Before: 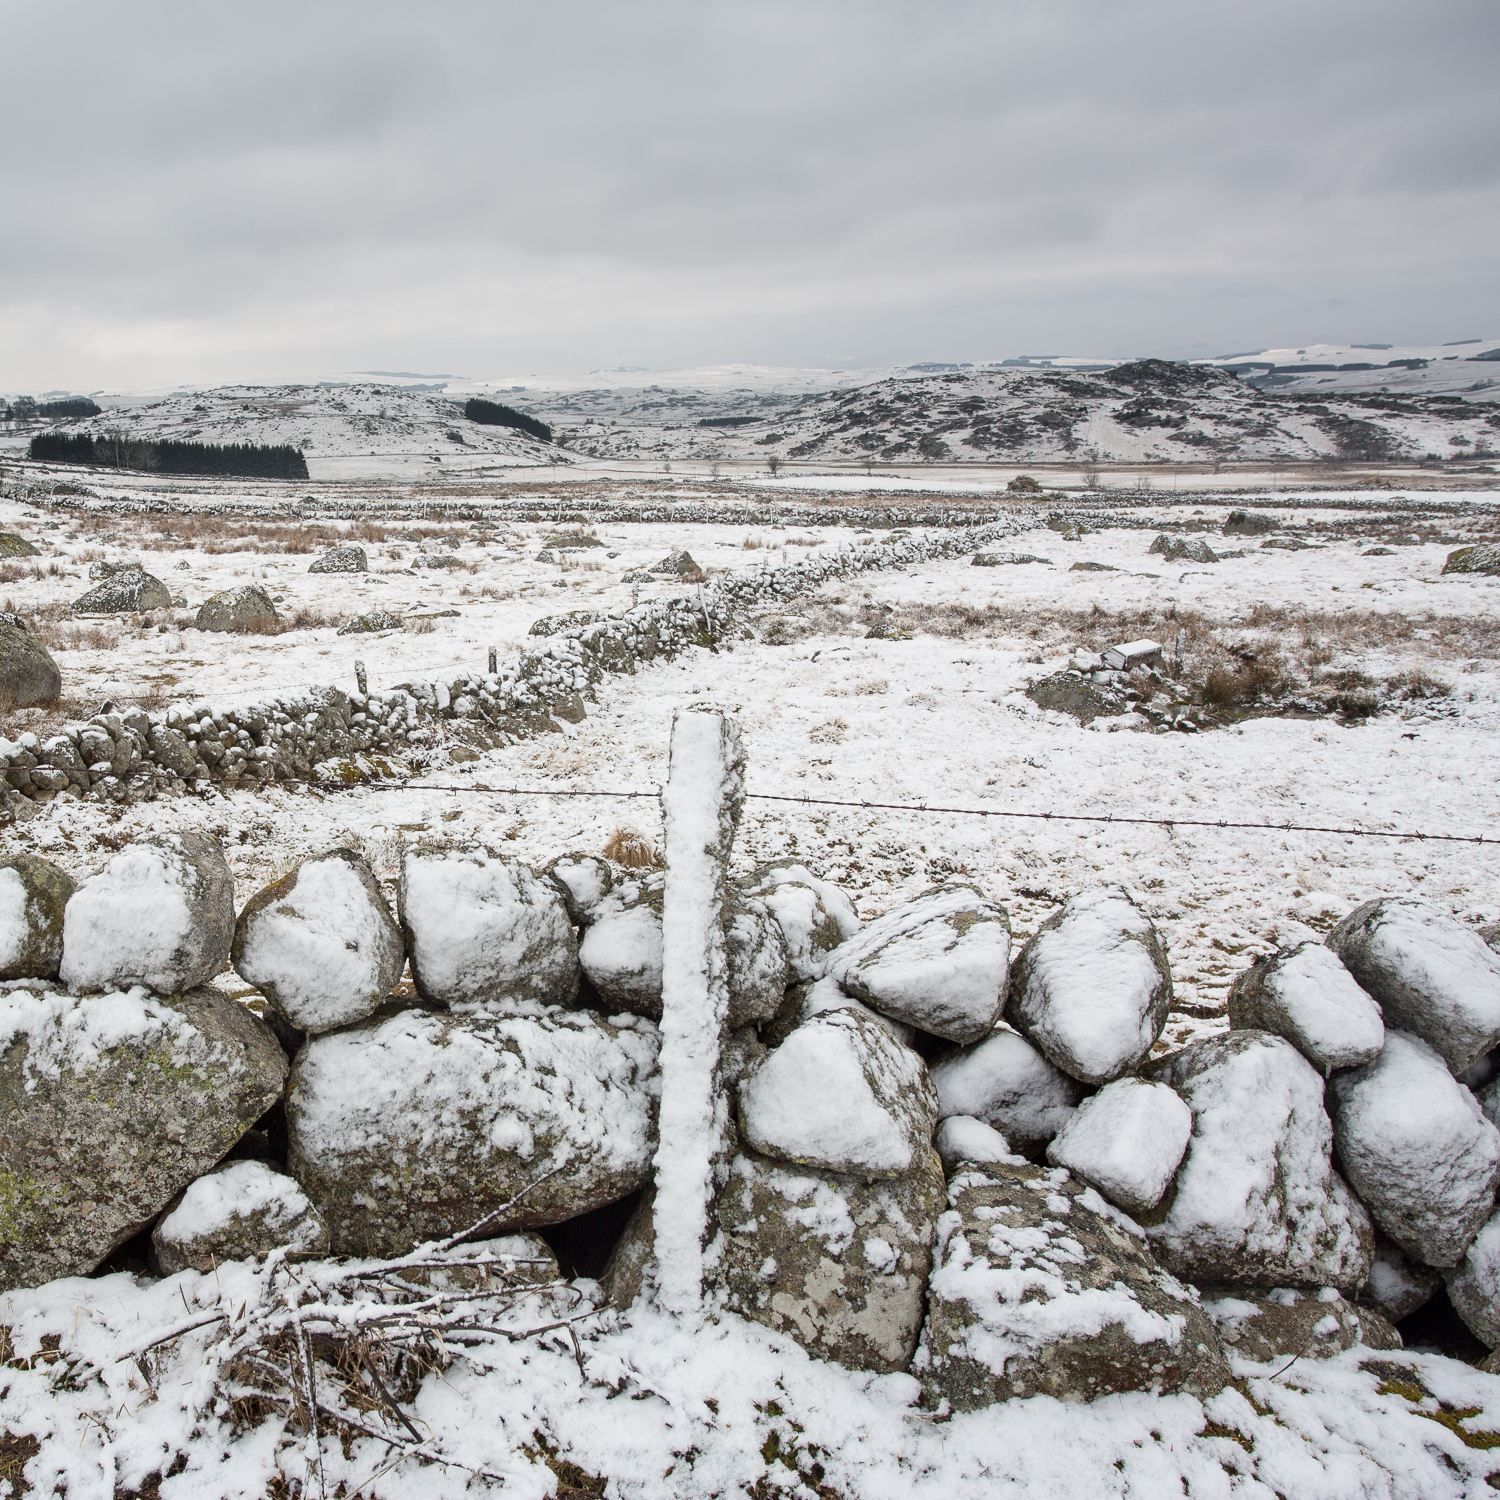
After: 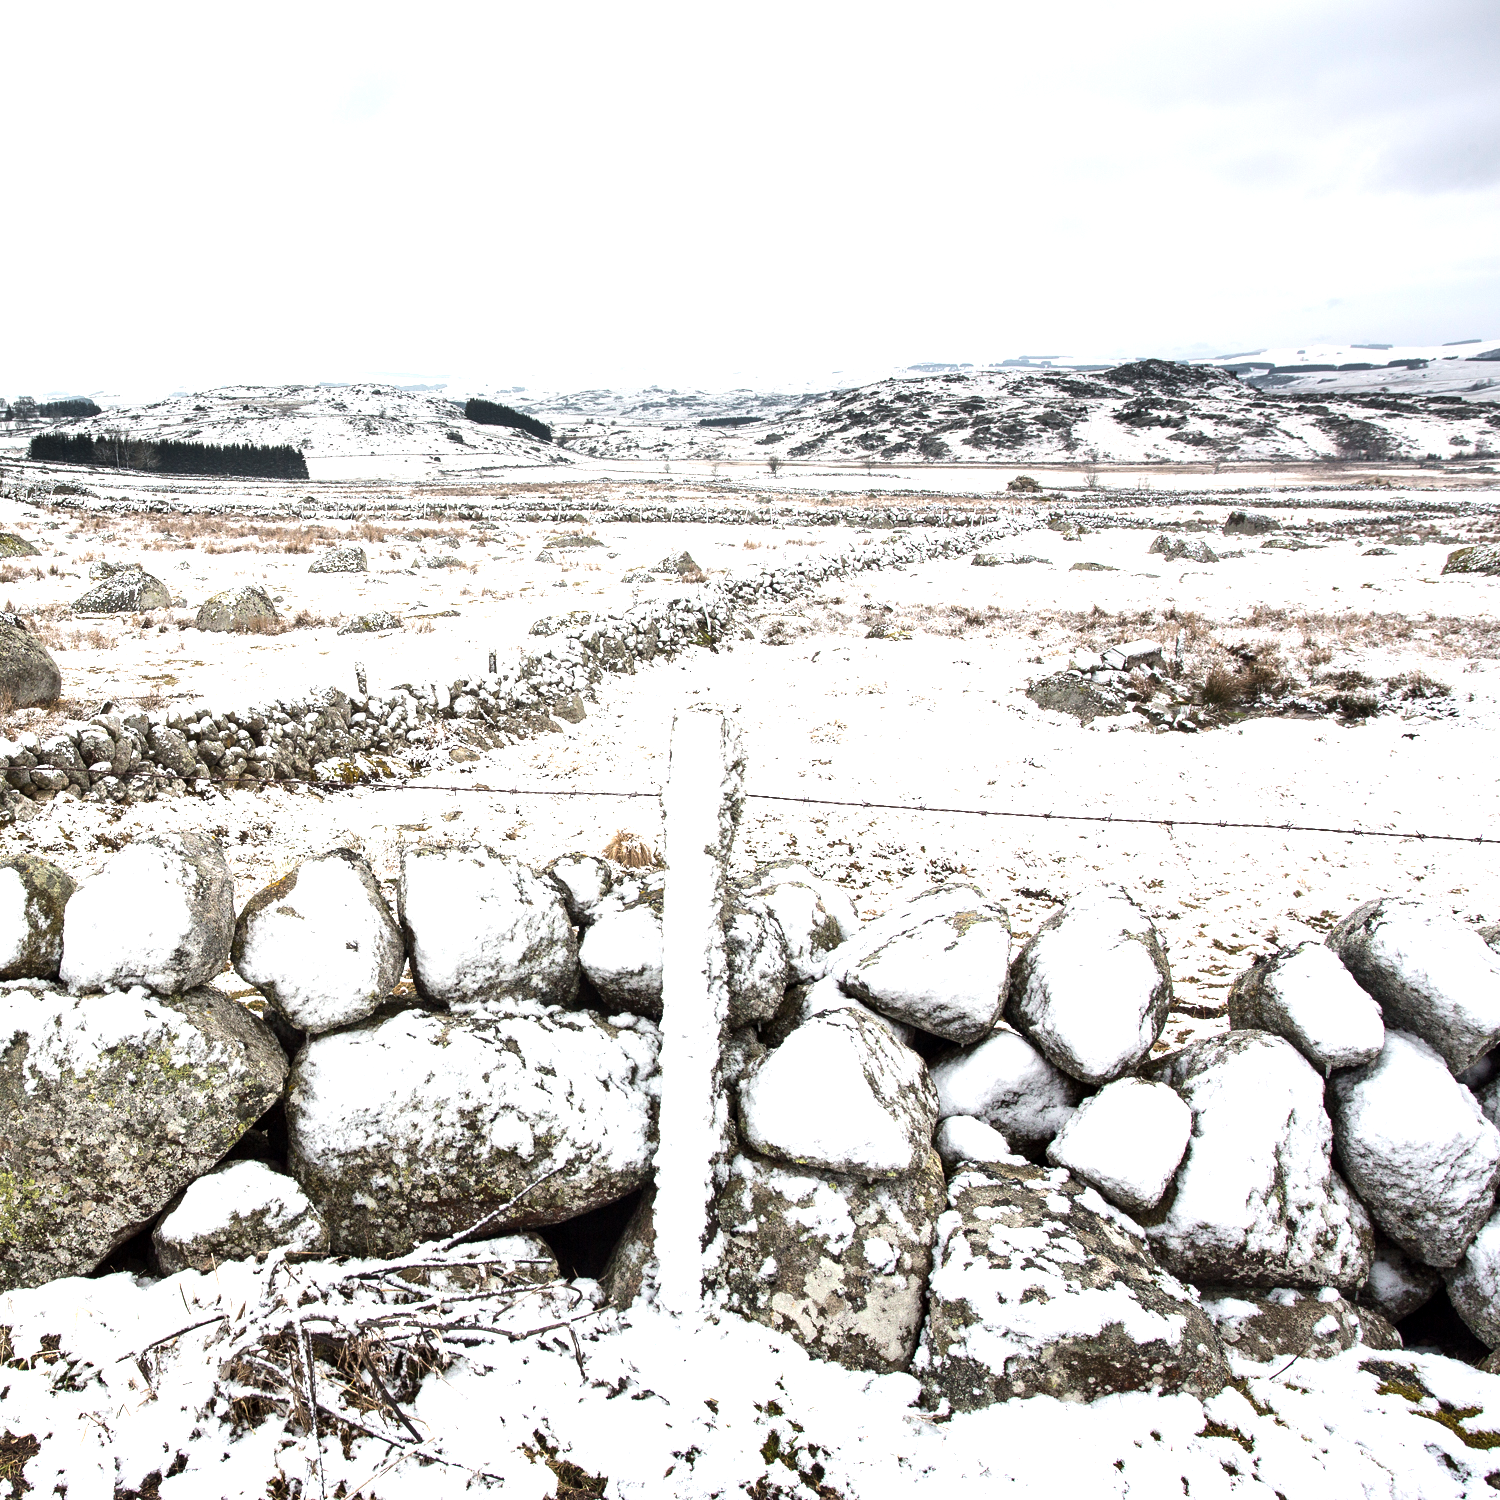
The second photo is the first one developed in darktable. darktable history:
tone equalizer: -8 EV -0.75 EV, -7 EV -0.7 EV, -6 EV -0.6 EV, -5 EV -0.4 EV, -3 EV 0.4 EV, -2 EV 0.6 EV, -1 EV 0.7 EV, +0 EV 0.75 EV, edges refinement/feathering 500, mask exposure compensation -1.57 EV, preserve details no
exposure: black level correction 0.001, exposure 0.5 EV, compensate exposure bias true, compensate highlight preservation false
